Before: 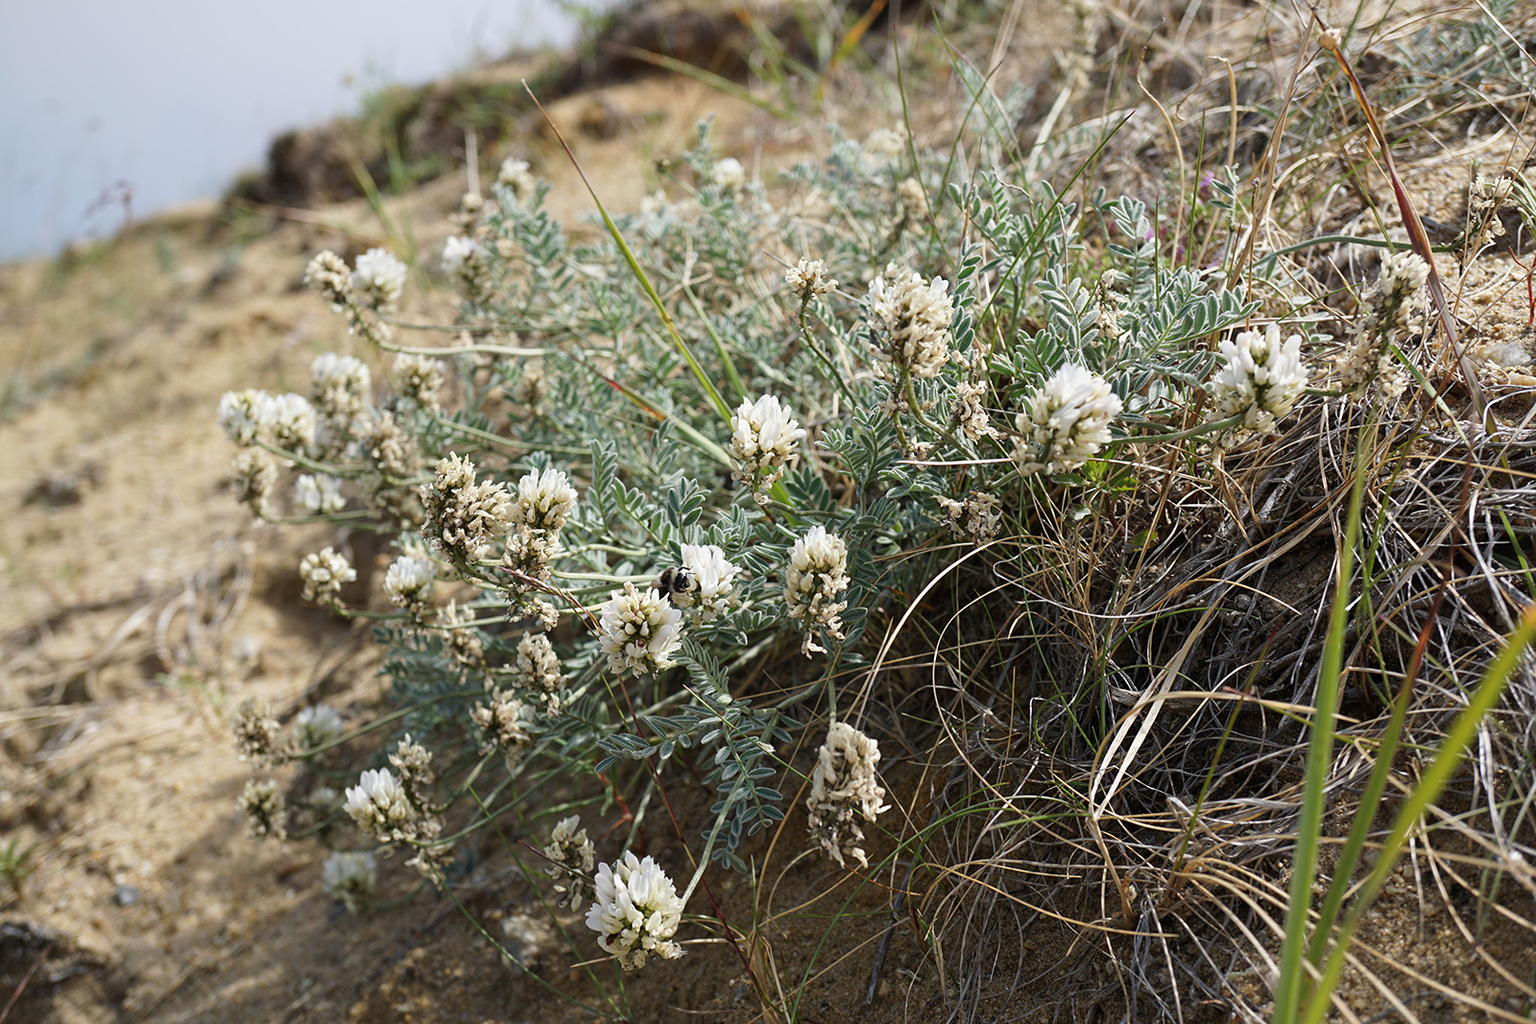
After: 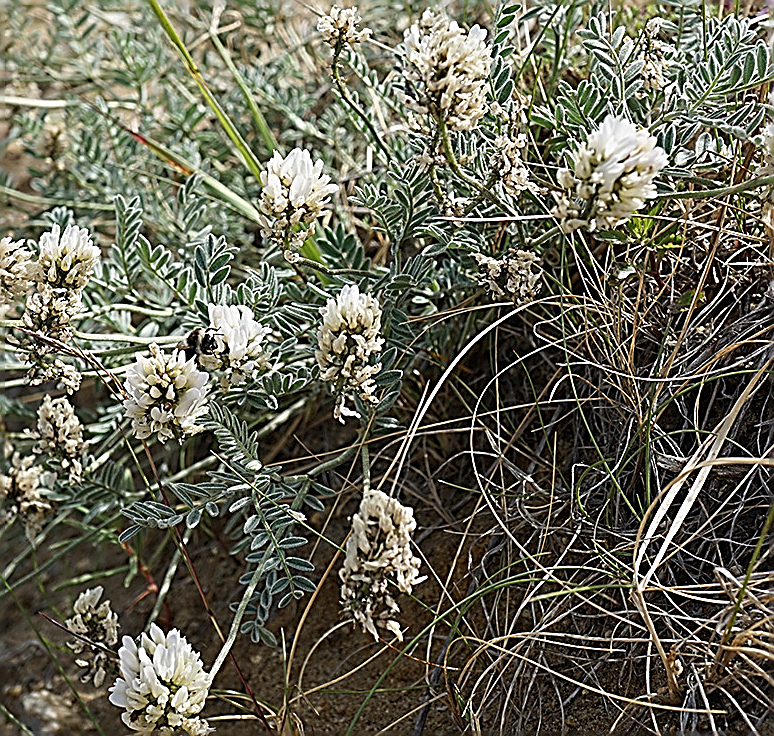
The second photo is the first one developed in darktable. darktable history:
sharpen: amount 1.997
crop: left 31.332%, top 24.717%, right 20.287%, bottom 6.284%
